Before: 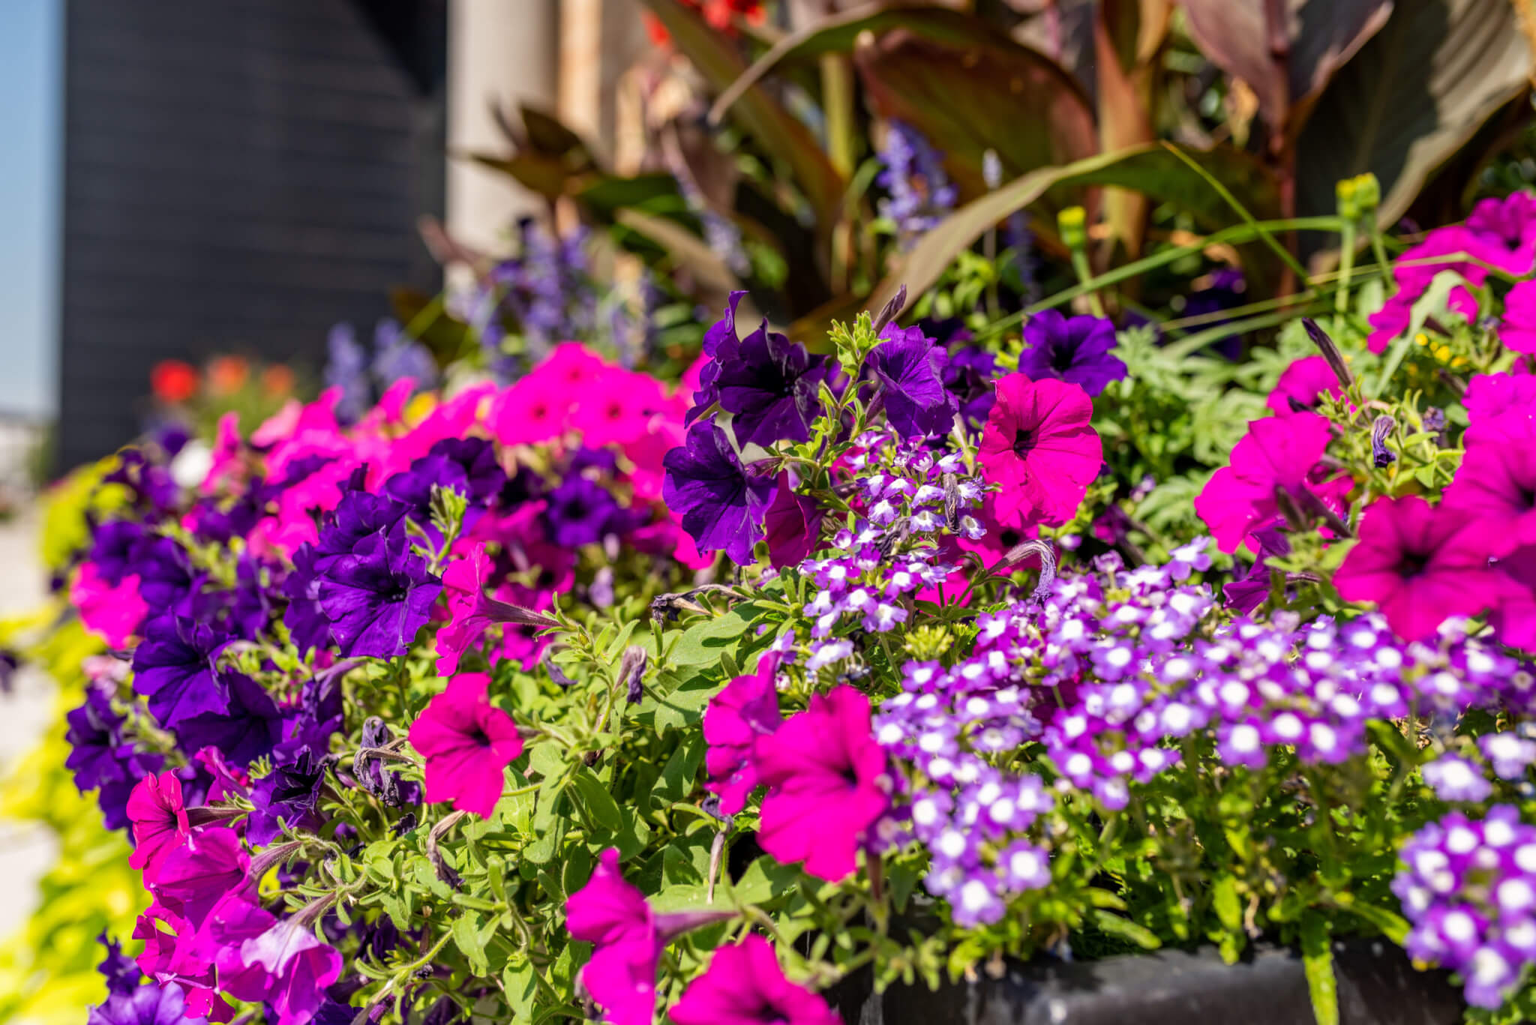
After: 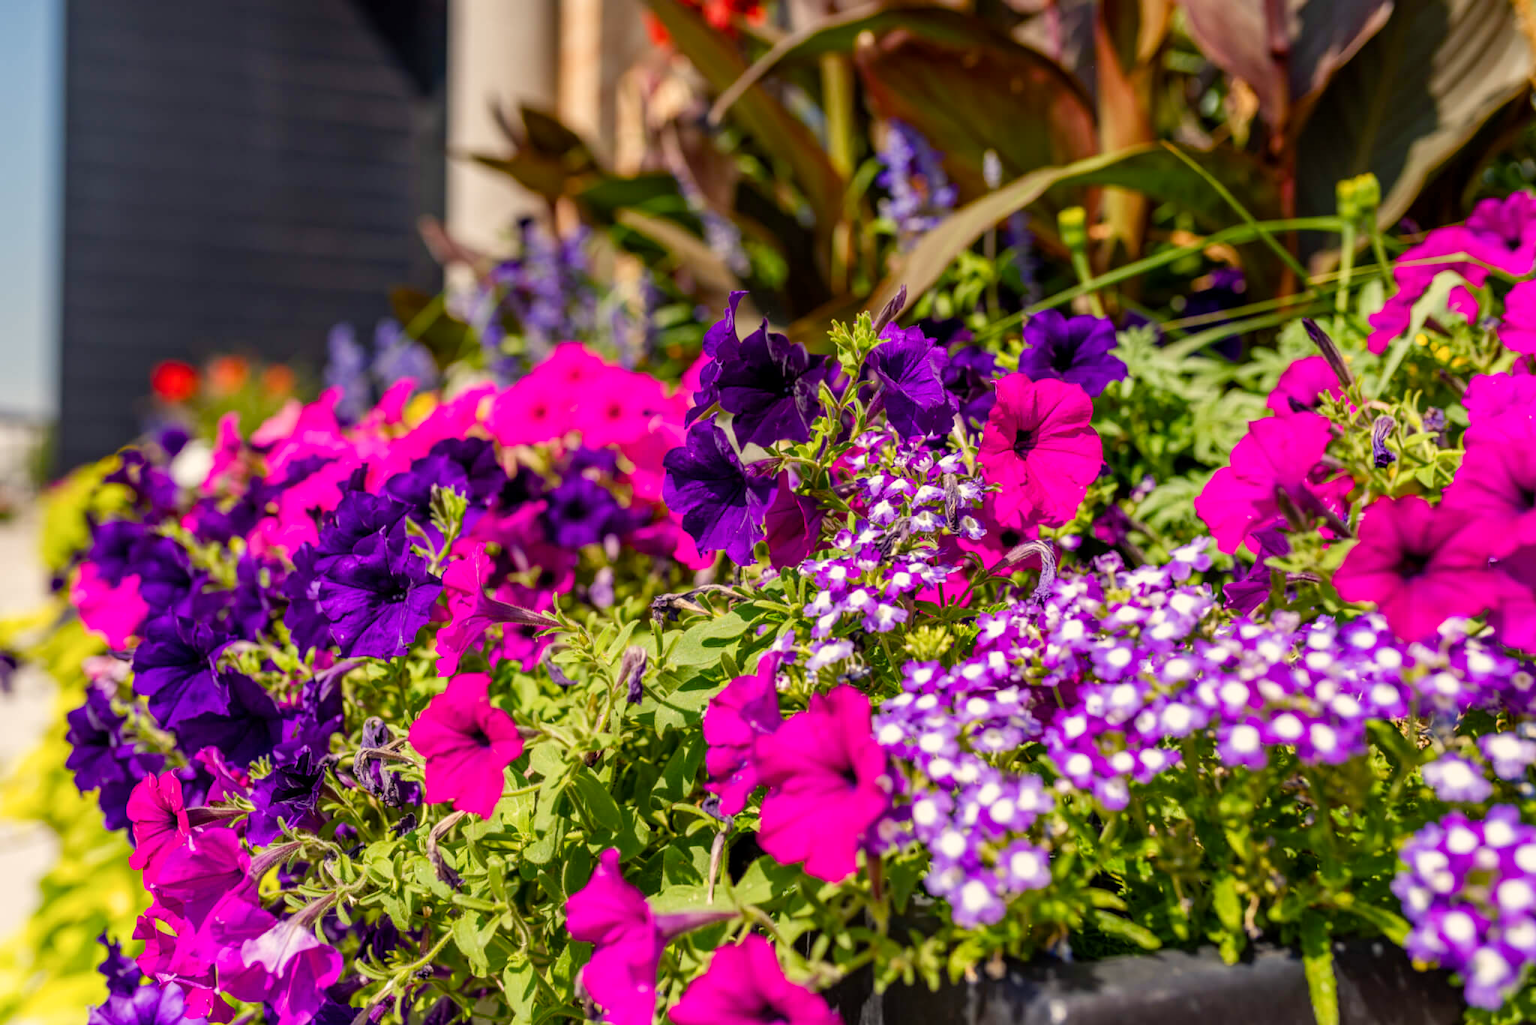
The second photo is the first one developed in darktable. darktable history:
color balance rgb: highlights gain › chroma 3.007%, highlights gain › hue 76.23°, perceptual saturation grading › global saturation 20%, perceptual saturation grading › highlights -25.823%, perceptual saturation grading › shadows 24.478%
